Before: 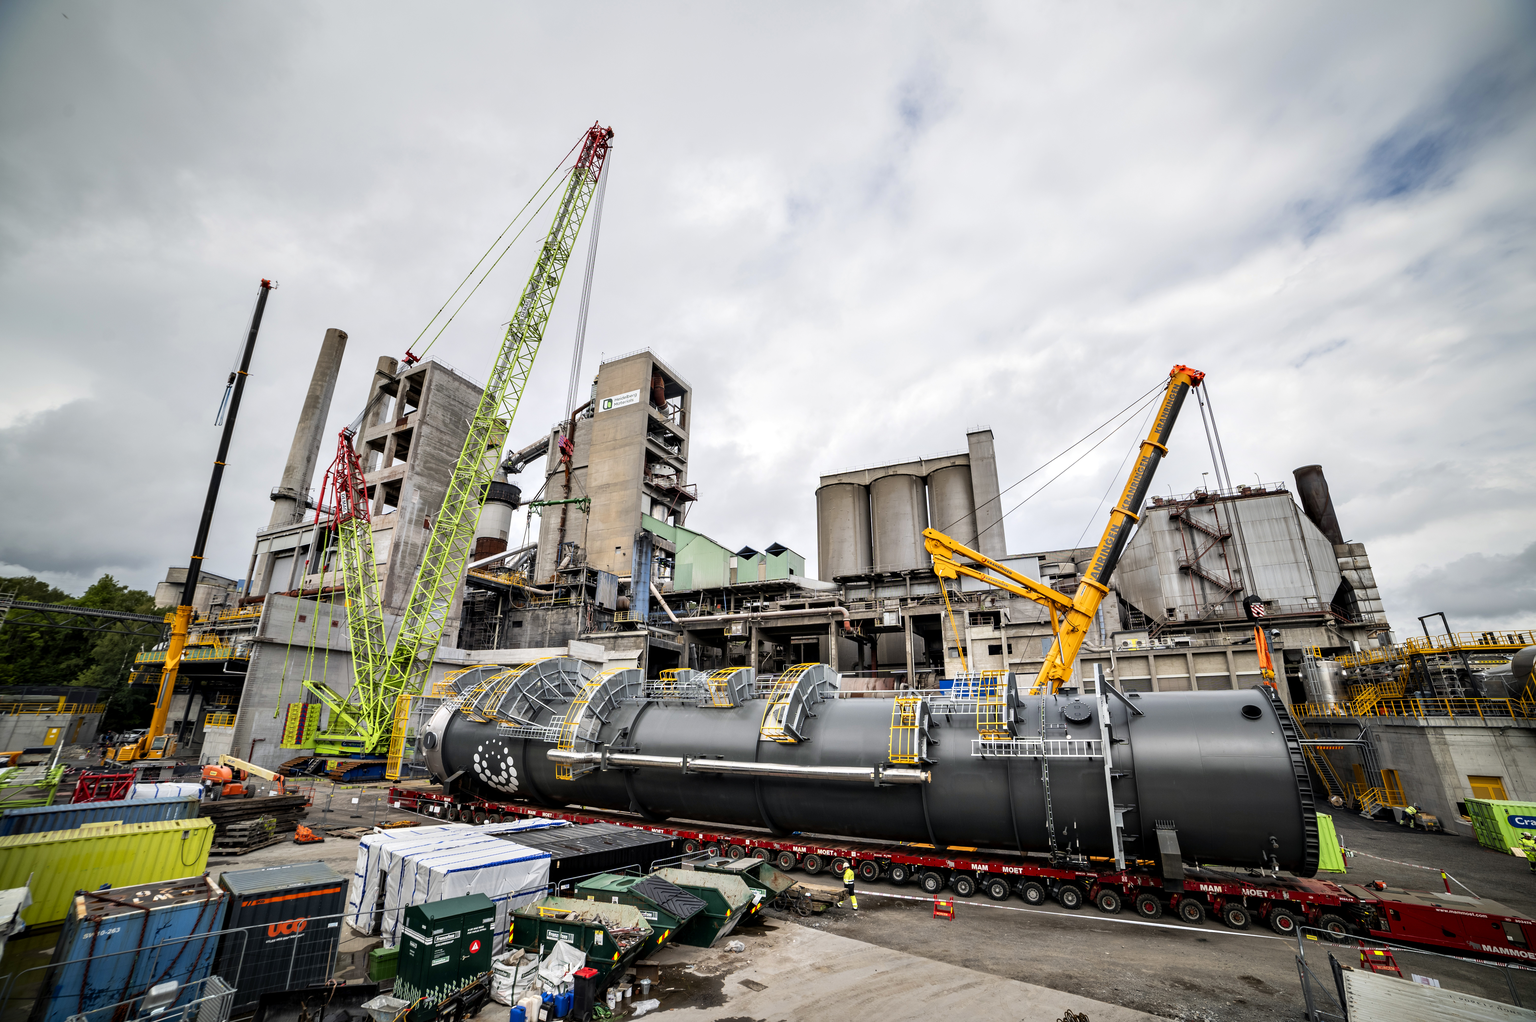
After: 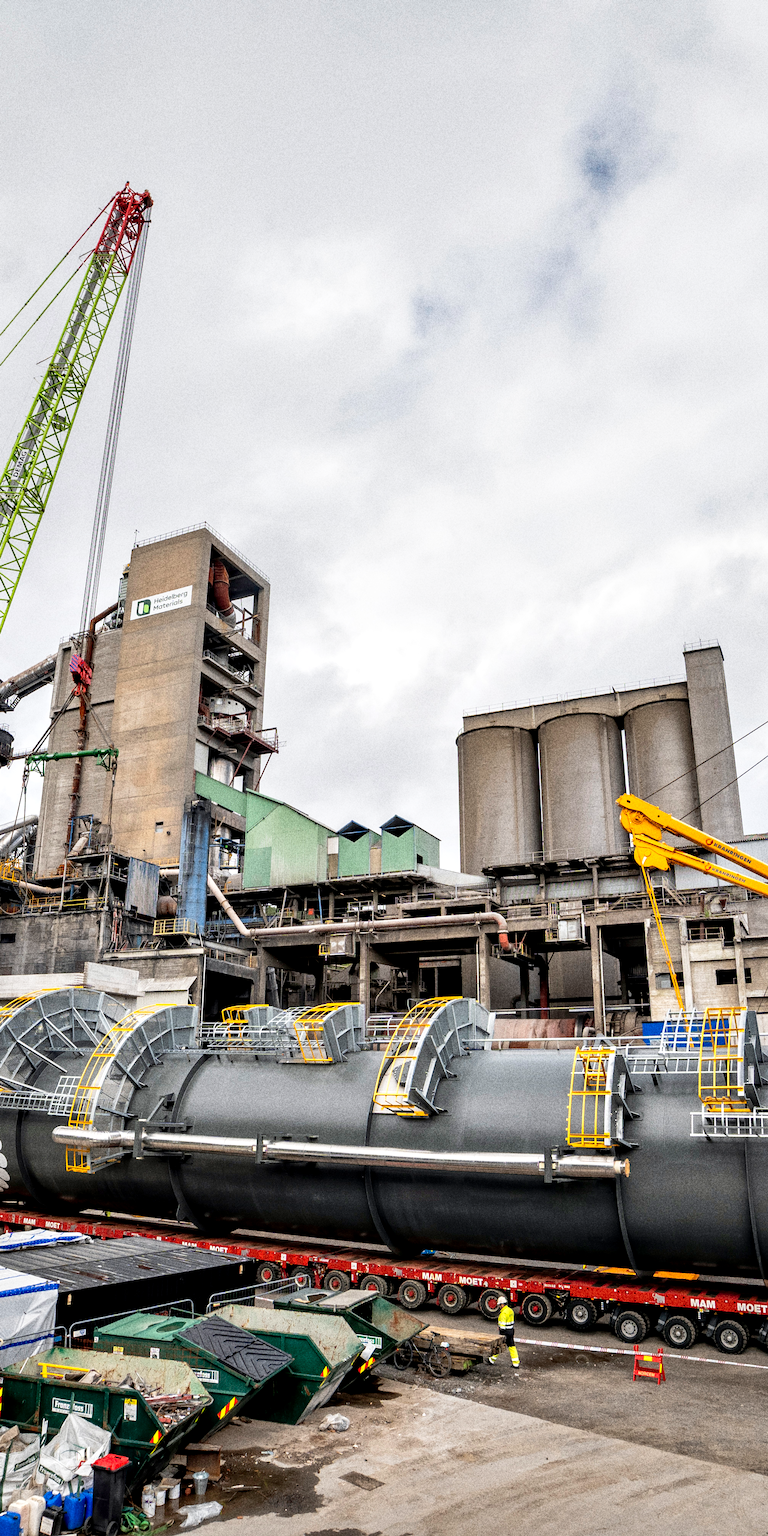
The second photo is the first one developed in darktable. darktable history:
crop: left 33.36%, right 33.36%
local contrast: highlights 100%, shadows 100%, detail 120%, midtone range 0.2
contrast brightness saturation: saturation -0.04
grain: coarseness 10.62 ISO, strength 55.56%
tone curve: curves: ch0 [(0, 0) (0.003, 0.003) (0.011, 0.012) (0.025, 0.027) (0.044, 0.048) (0.069, 0.075) (0.1, 0.108) (0.136, 0.147) (0.177, 0.192) (0.224, 0.243) (0.277, 0.3) (0.335, 0.363) (0.399, 0.433) (0.468, 0.508) (0.543, 0.589) (0.623, 0.676) (0.709, 0.769) (0.801, 0.868) (0.898, 0.949) (1, 1)], preserve colors none
shadows and highlights: on, module defaults
